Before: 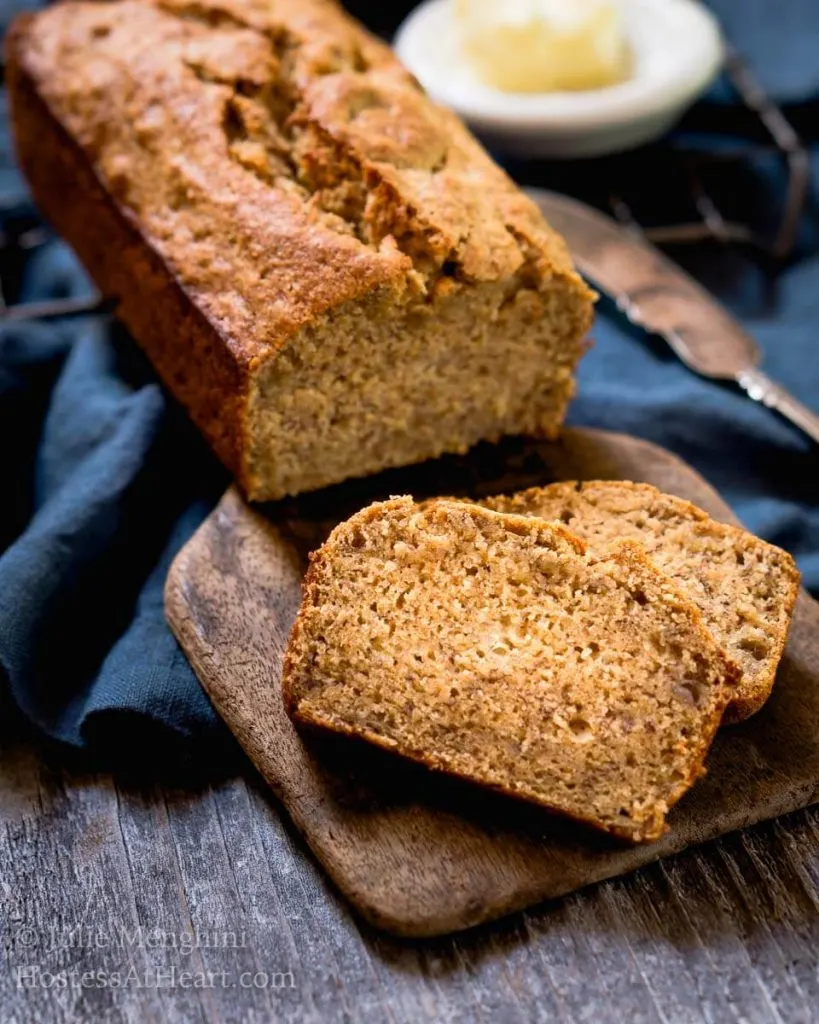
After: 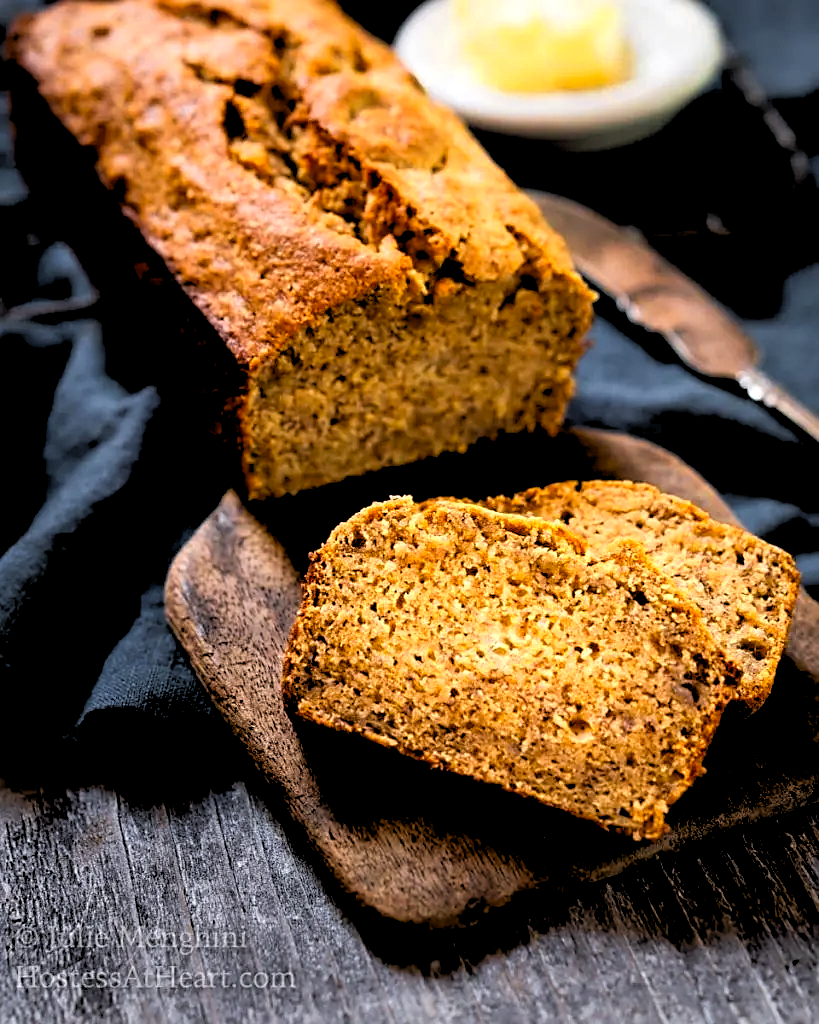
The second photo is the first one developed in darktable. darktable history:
rgb levels: levels [[0.034, 0.472, 0.904], [0, 0.5, 1], [0, 0.5, 1]]
color zones: curves: ch0 [(0, 0.511) (0.143, 0.531) (0.286, 0.56) (0.429, 0.5) (0.571, 0.5) (0.714, 0.5) (0.857, 0.5) (1, 0.5)]; ch1 [(0, 0.525) (0.143, 0.705) (0.286, 0.715) (0.429, 0.35) (0.571, 0.35) (0.714, 0.35) (0.857, 0.4) (1, 0.4)]; ch2 [(0, 0.572) (0.143, 0.512) (0.286, 0.473) (0.429, 0.45) (0.571, 0.5) (0.714, 0.5) (0.857, 0.518) (1, 0.518)]
sharpen: on, module defaults
